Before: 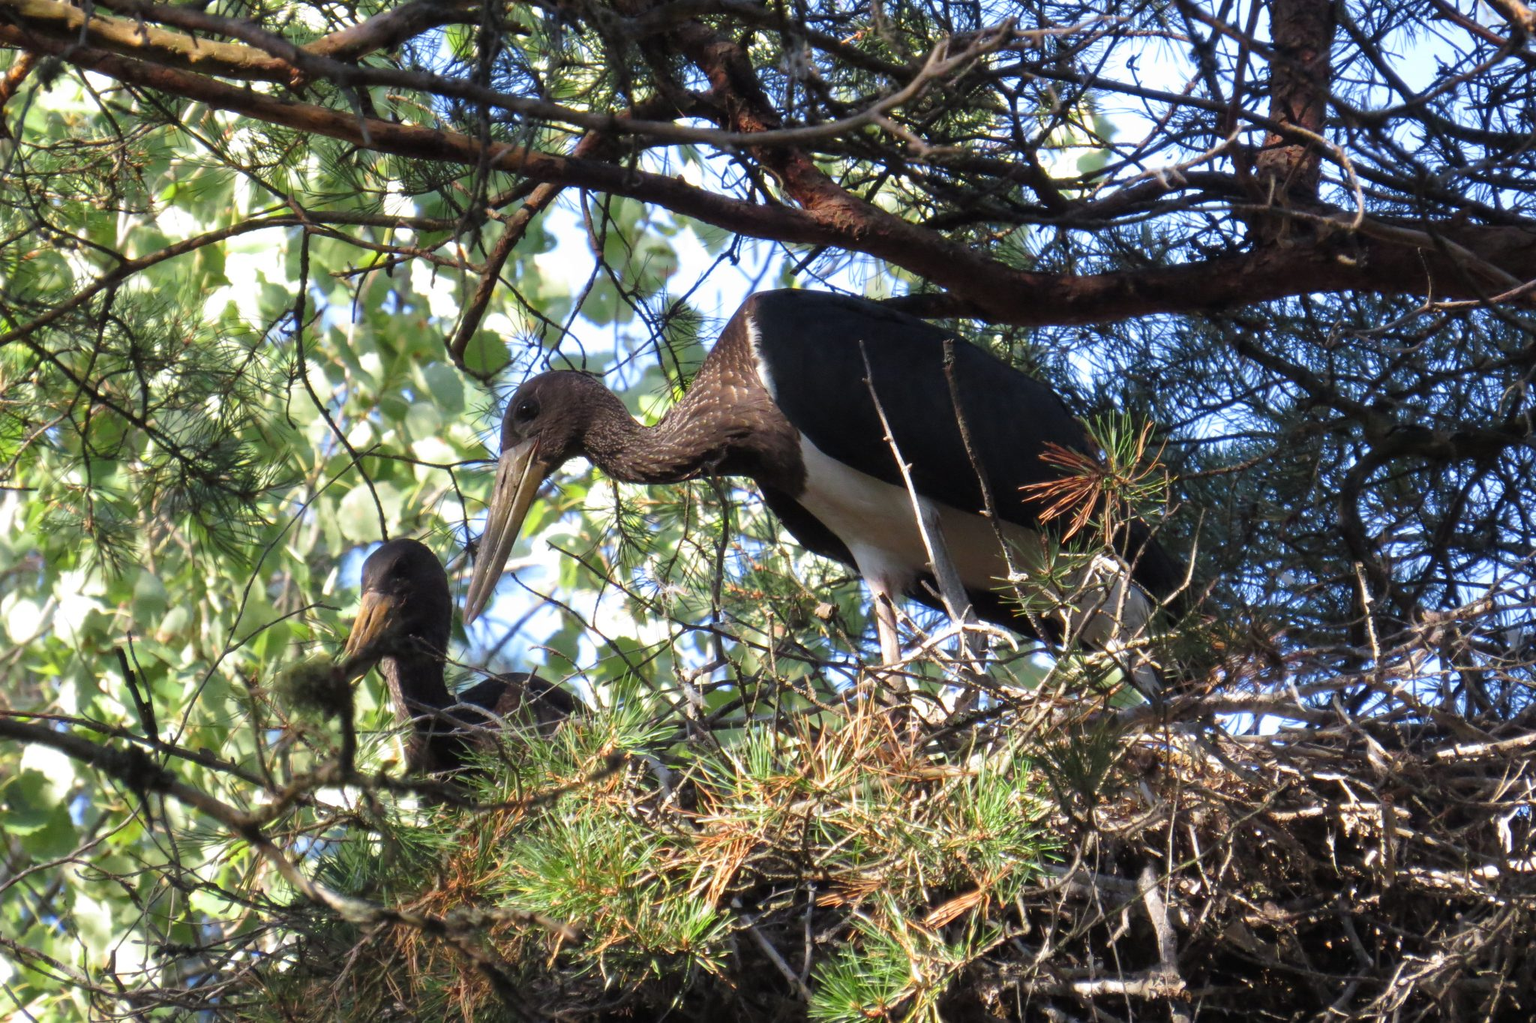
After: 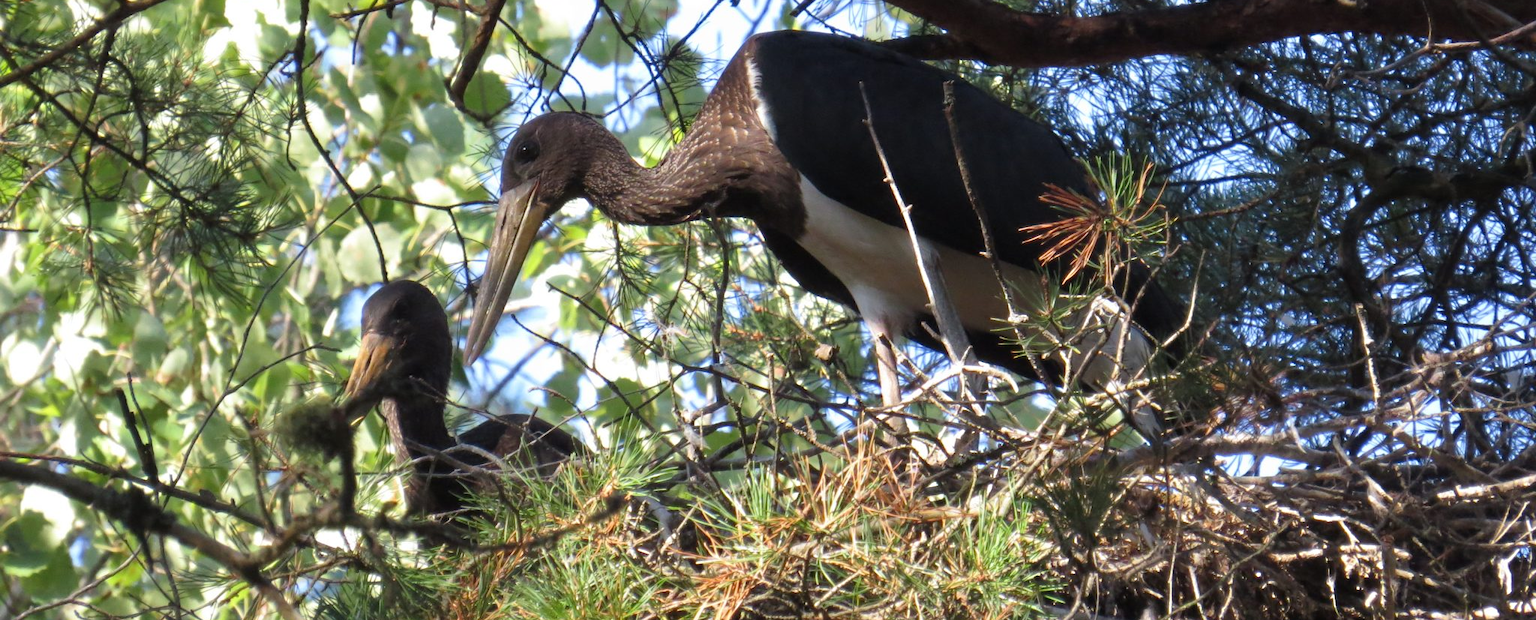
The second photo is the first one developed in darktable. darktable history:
sharpen: radius 5.325, amount 0.312, threshold 26.433
crop and rotate: top 25.357%, bottom 13.942%
